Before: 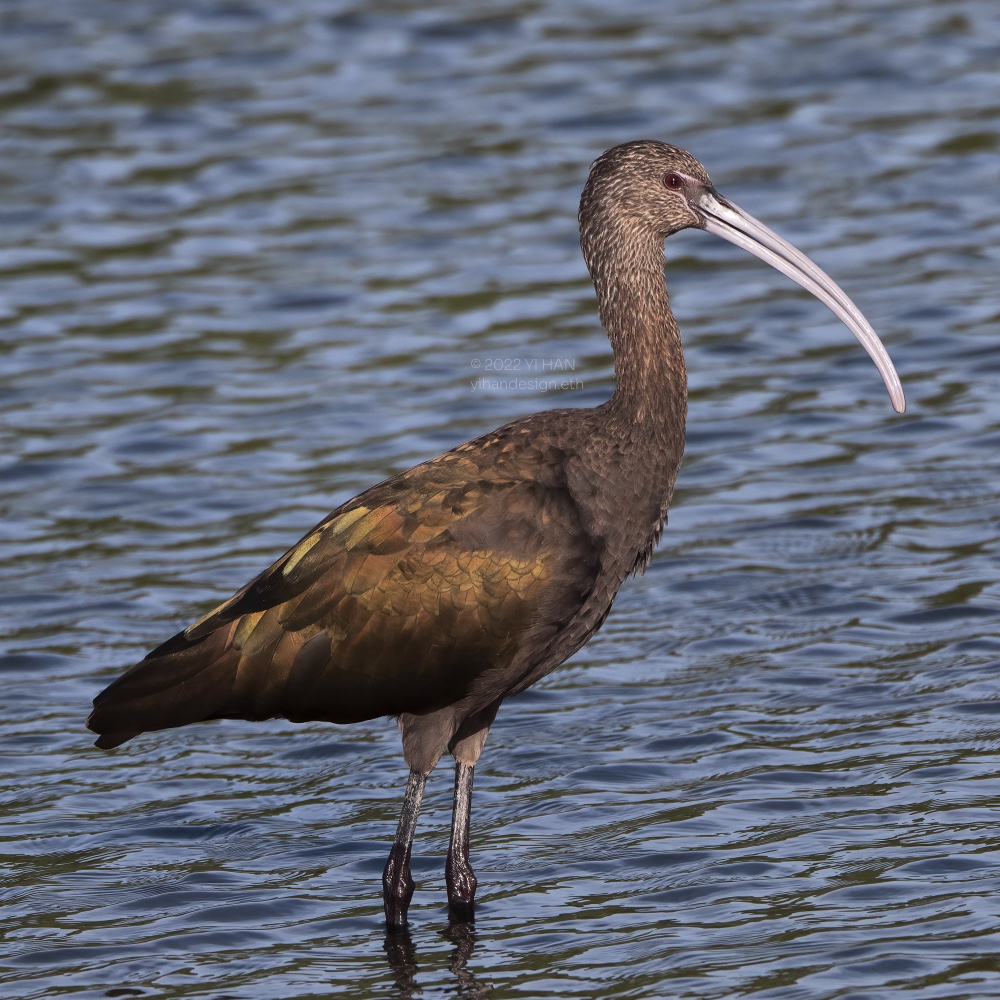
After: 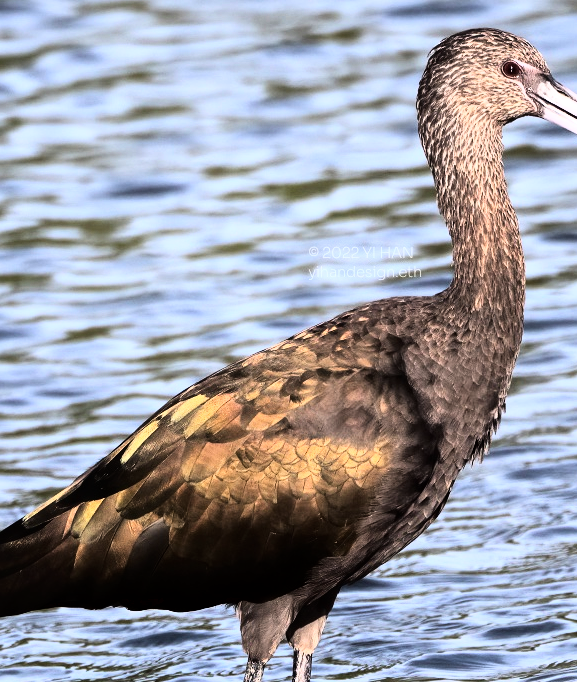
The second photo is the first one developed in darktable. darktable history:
local contrast: mode bilateral grid, contrast 100, coarseness 100, detail 108%, midtone range 0.2
rgb curve: curves: ch0 [(0, 0) (0.21, 0.15) (0.24, 0.21) (0.5, 0.75) (0.75, 0.96) (0.89, 0.99) (1, 1)]; ch1 [(0, 0.02) (0.21, 0.13) (0.25, 0.2) (0.5, 0.67) (0.75, 0.9) (0.89, 0.97) (1, 1)]; ch2 [(0, 0.02) (0.21, 0.13) (0.25, 0.2) (0.5, 0.67) (0.75, 0.9) (0.89, 0.97) (1, 1)], compensate middle gray true
crop: left 16.202%, top 11.208%, right 26.045%, bottom 20.557%
exposure: black level correction 0.001, exposure 0.3 EV, compensate highlight preservation false
